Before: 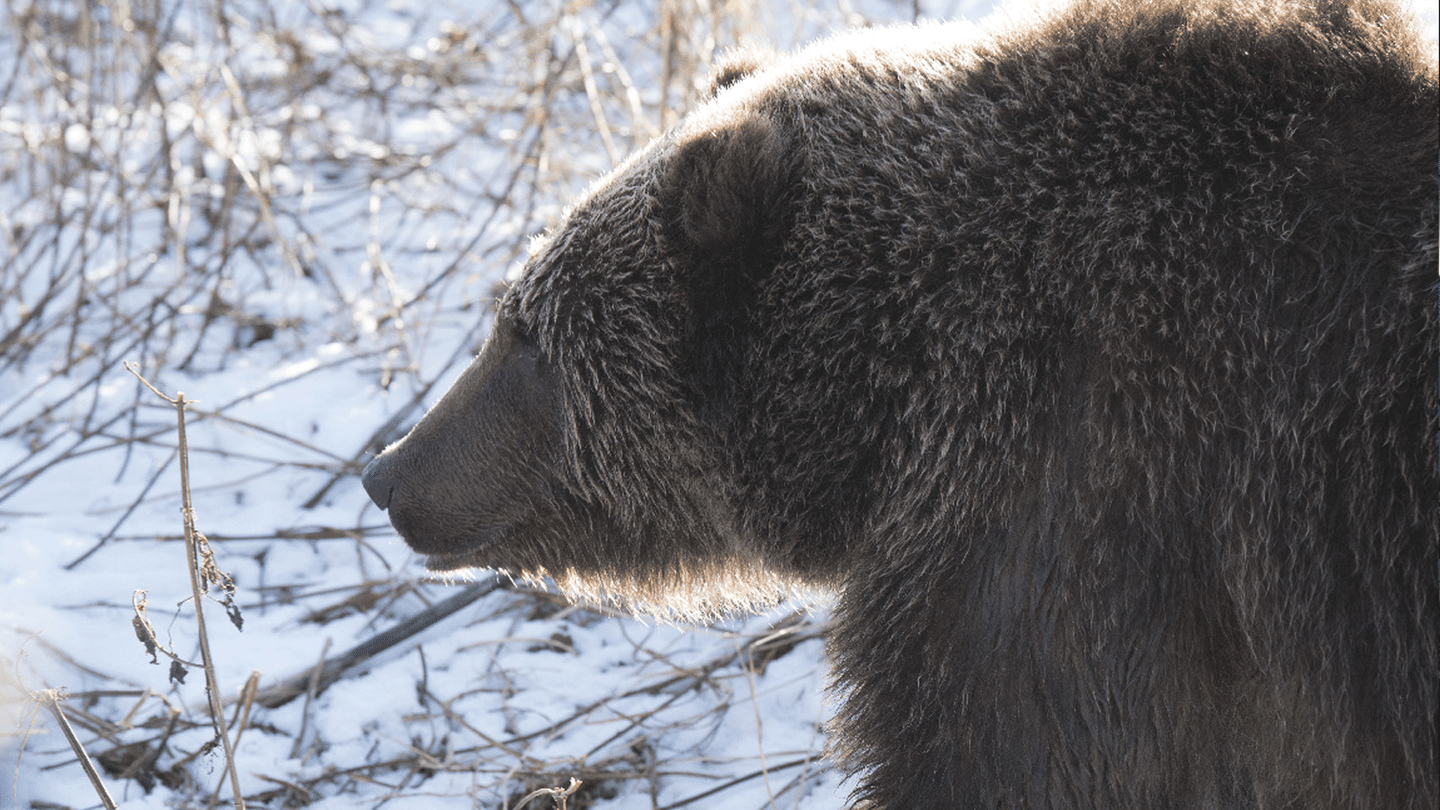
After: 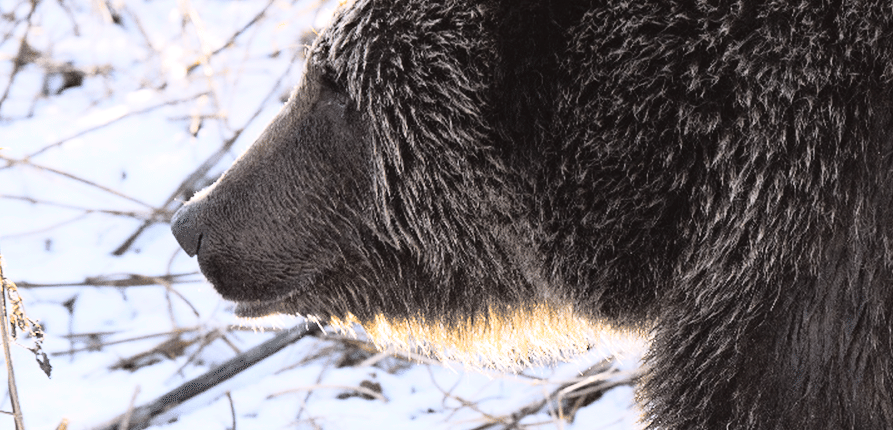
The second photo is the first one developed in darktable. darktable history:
tone curve: curves: ch0 [(0, 0.022) (0.177, 0.086) (0.392, 0.438) (0.704, 0.844) (0.858, 0.938) (1, 0.981)]; ch1 [(0, 0) (0.402, 0.36) (0.476, 0.456) (0.498, 0.501) (0.518, 0.521) (0.58, 0.598) (0.619, 0.65) (0.692, 0.737) (1, 1)]; ch2 [(0, 0) (0.415, 0.438) (0.483, 0.499) (0.503, 0.507) (0.526, 0.537) (0.563, 0.624) (0.626, 0.714) (0.699, 0.753) (0.997, 0.858)], color space Lab, independent channels
exposure: exposure 0.4 EV, compensate highlight preservation false
haze removal: compatibility mode true, adaptive false
crop: left 13.312%, top 31.28%, right 24.627%, bottom 15.582%
white balance: red 1.009, blue 1.027
